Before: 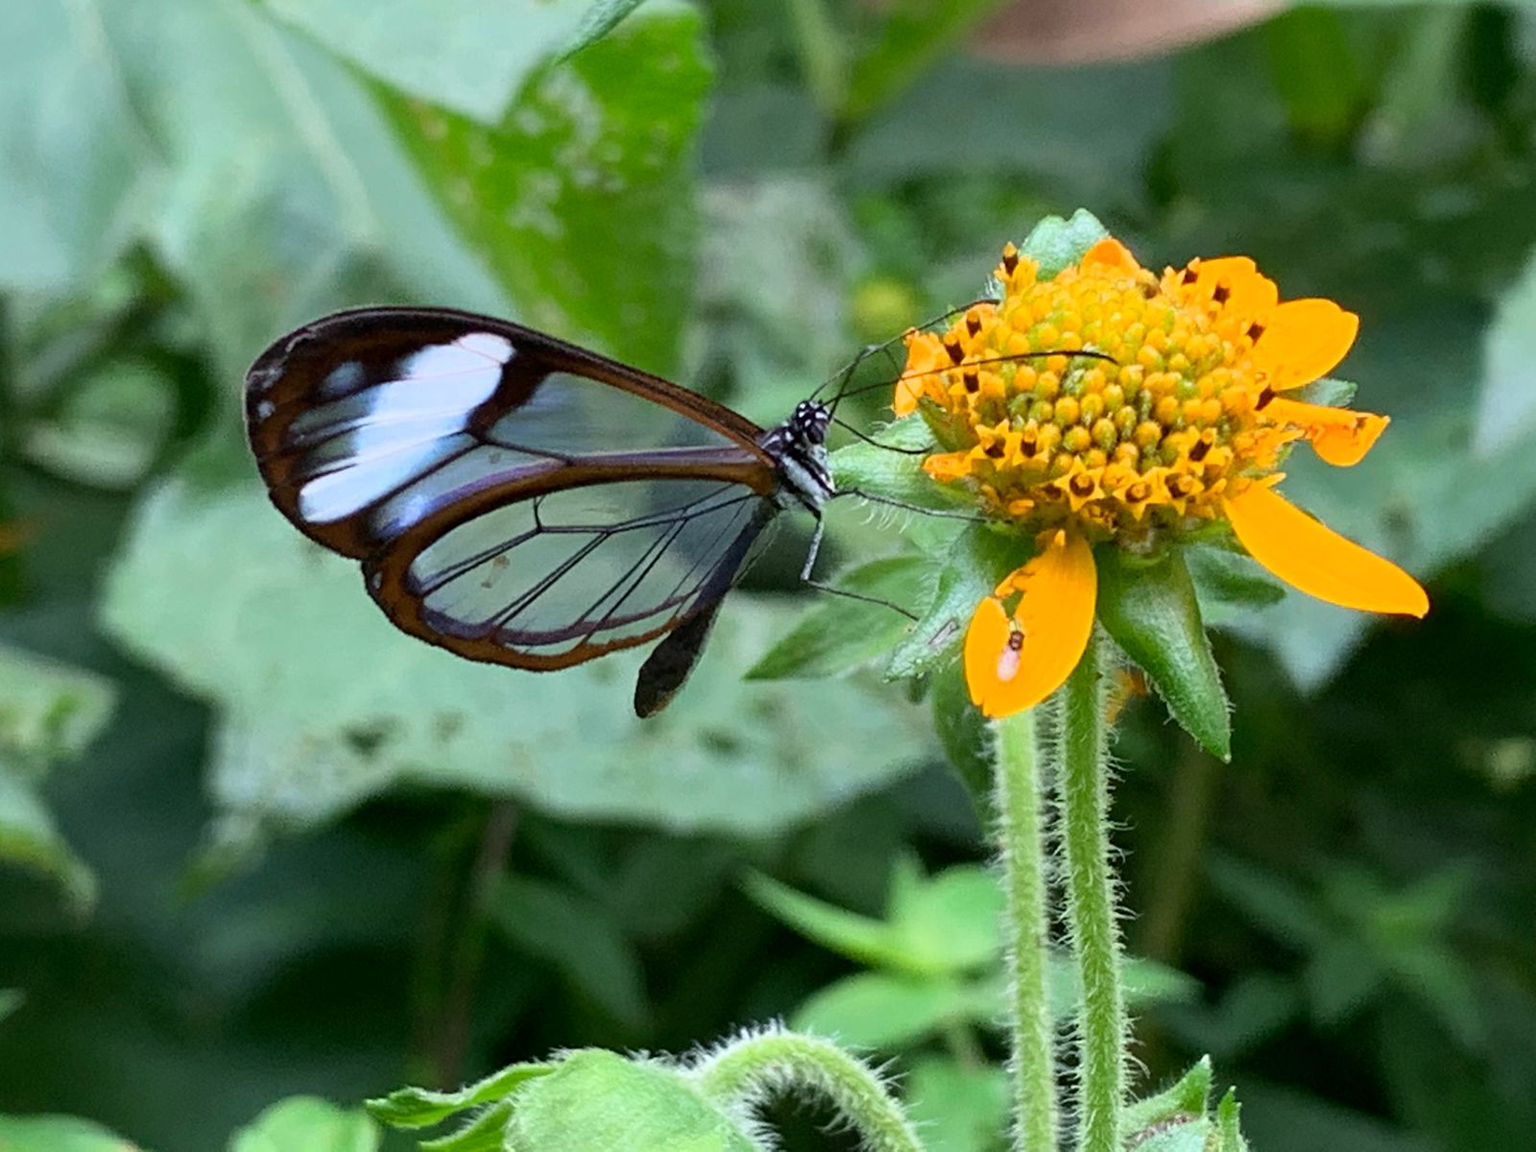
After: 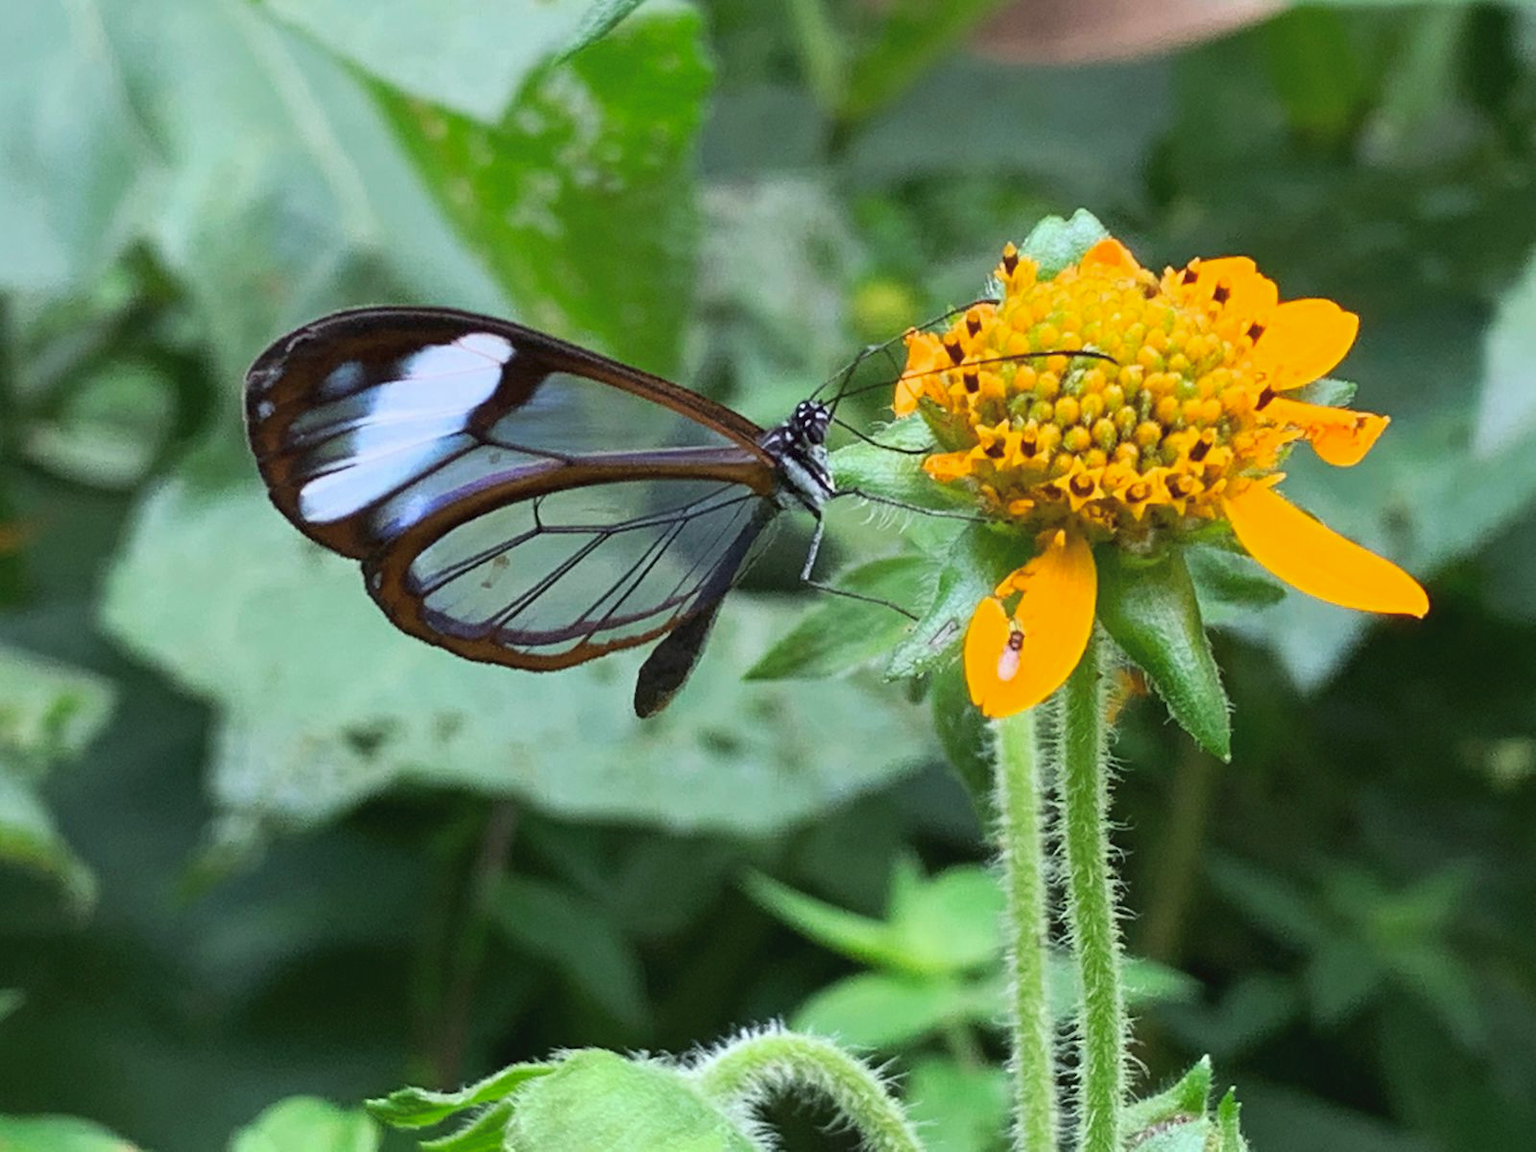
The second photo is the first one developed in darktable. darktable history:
tone curve: curves: ch0 [(0, 0) (0.003, 0.04) (0.011, 0.053) (0.025, 0.077) (0.044, 0.104) (0.069, 0.127) (0.1, 0.15) (0.136, 0.177) (0.177, 0.215) (0.224, 0.254) (0.277, 0.3) (0.335, 0.355) (0.399, 0.41) (0.468, 0.477) (0.543, 0.554) (0.623, 0.636) (0.709, 0.72) (0.801, 0.804) (0.898, 0.892) (1, 1)], preserve colors none
vibrance: on, module defaults
